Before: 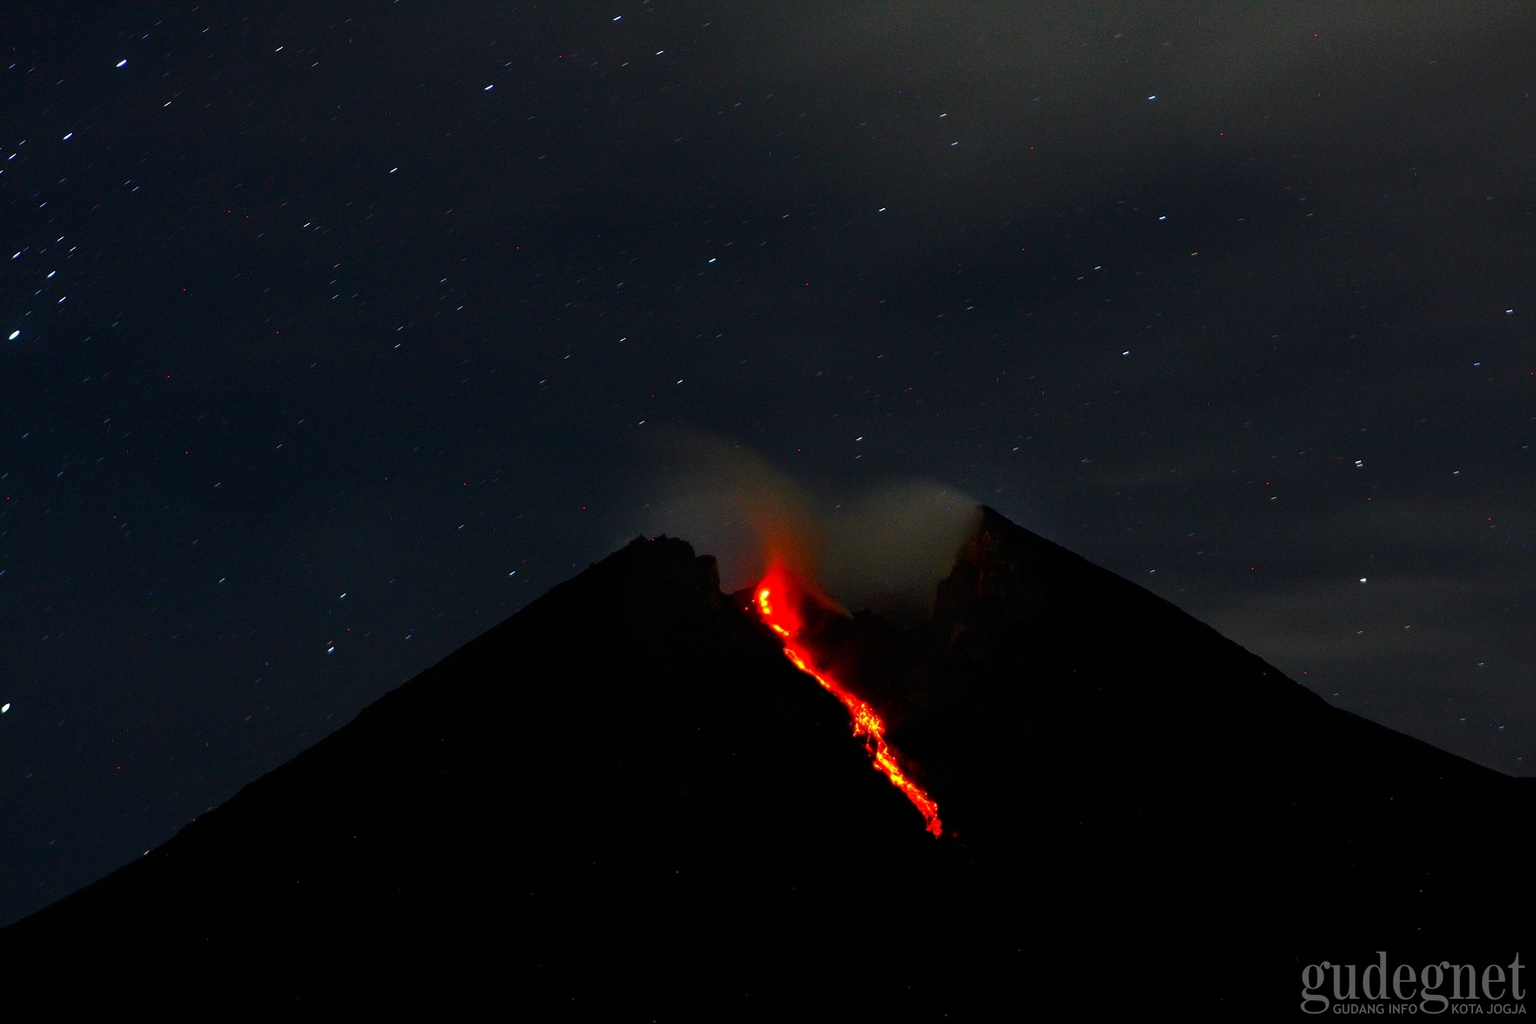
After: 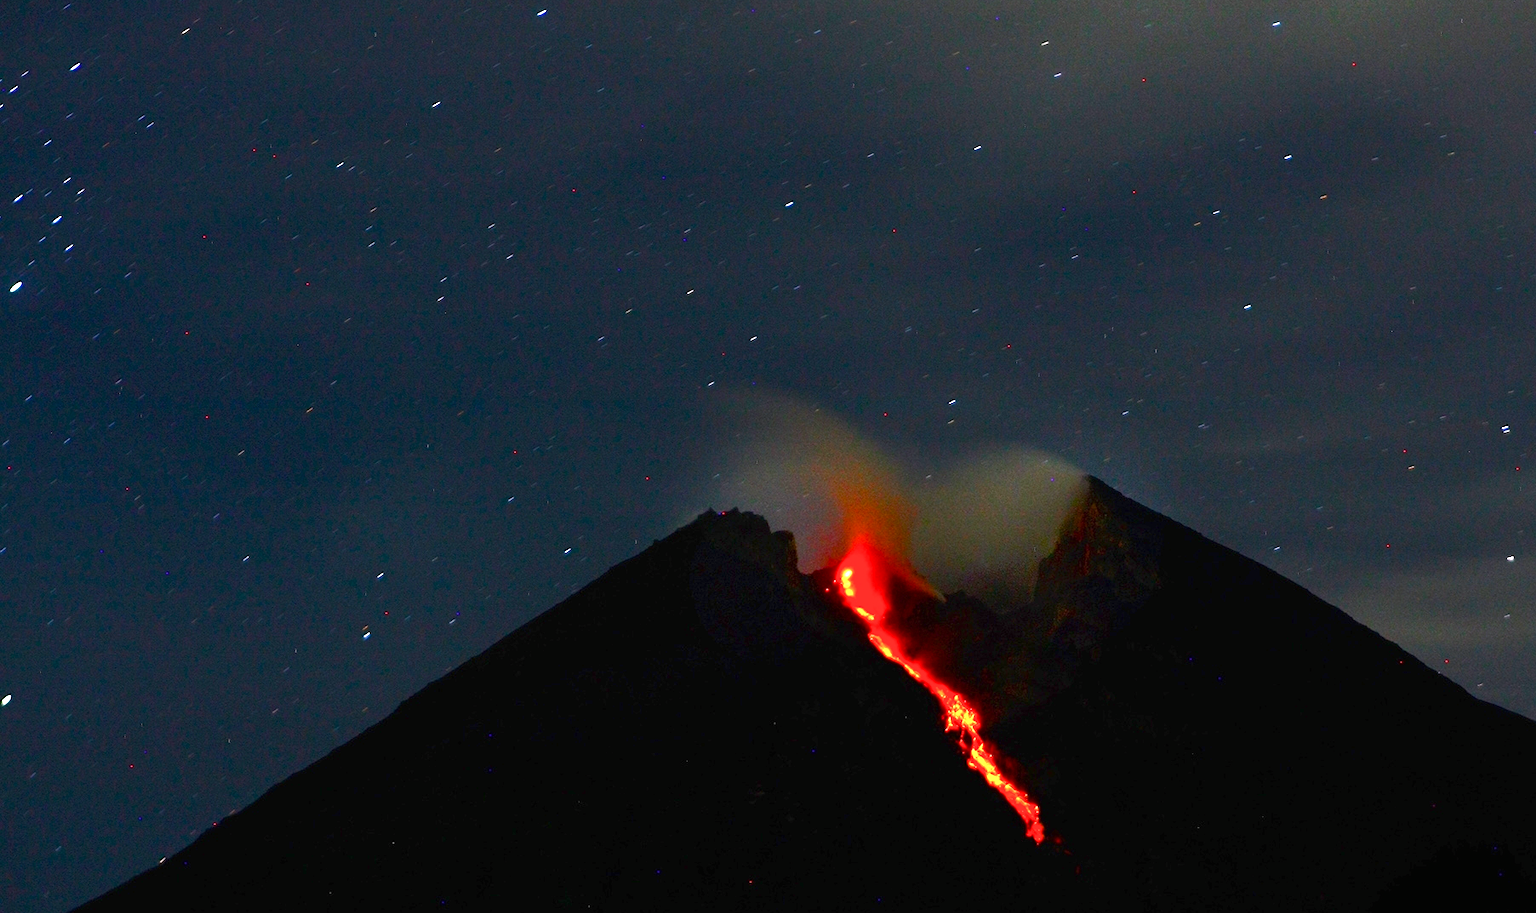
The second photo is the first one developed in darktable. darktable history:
crop: top 7.49%, right 9.717%, bottom 11.943%
color balance rgb: shadows lift › chroma 1%, shadows lift › hue 113°, highlights gain › chroma 0.2%, highlights gain › hue 333°, perceptual saturation grading › global saturation 20%, perceptual saturation grading › highlights -25%, perceptual saturation grading › shadows 25%, contrast -10%
exposure: black level correction 0, exposure 1.35 EV, compensate exposure bias true, compensate highlight preservation false
